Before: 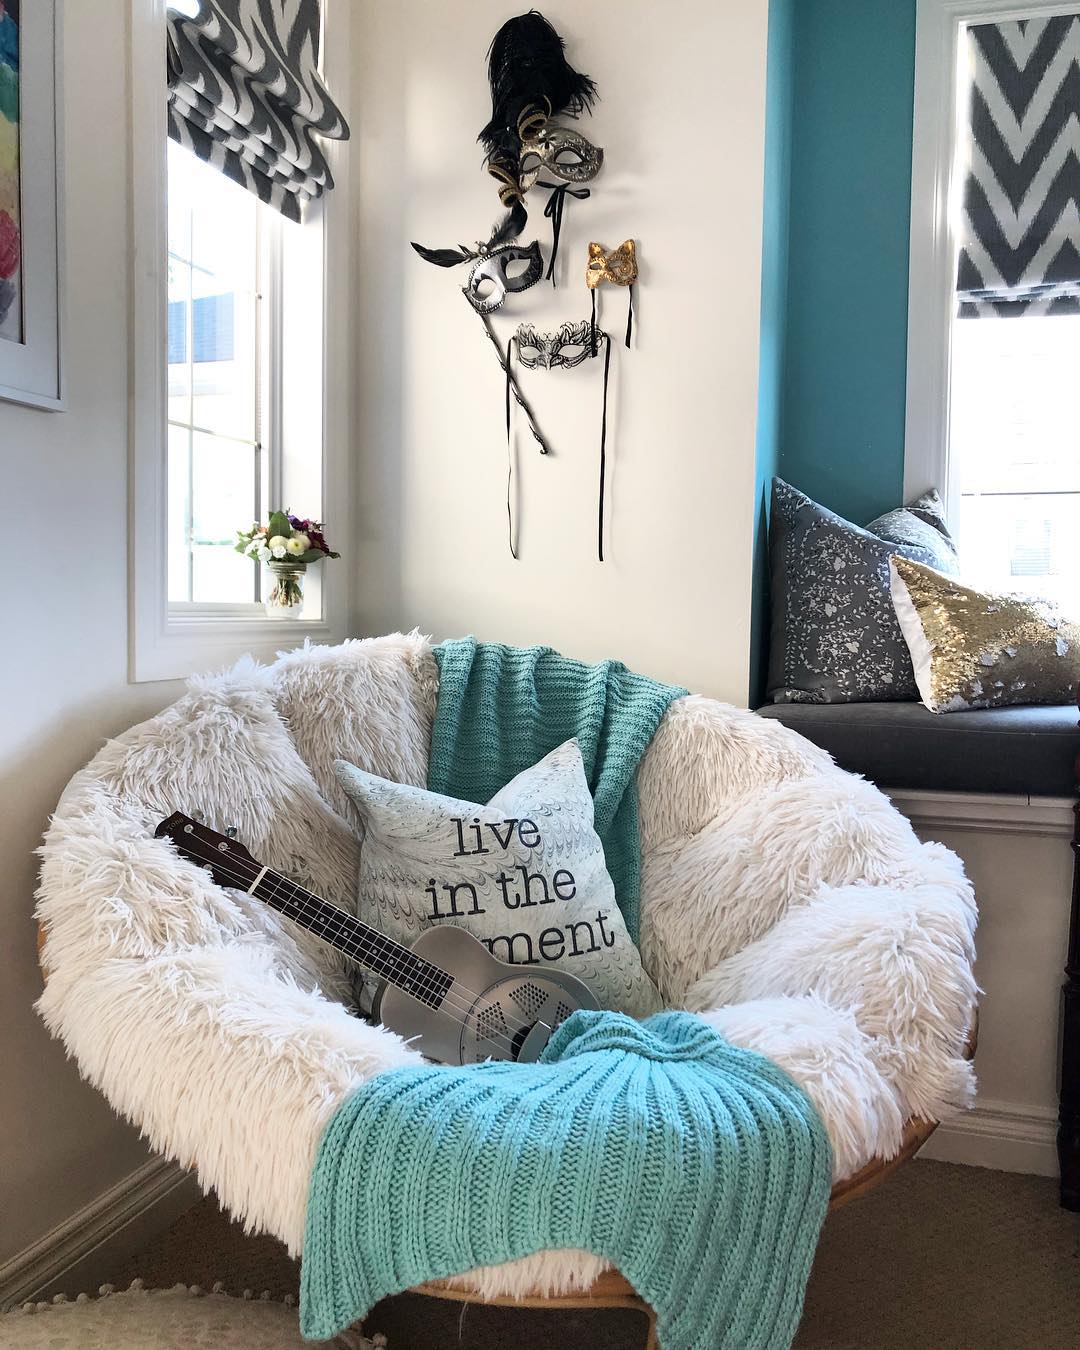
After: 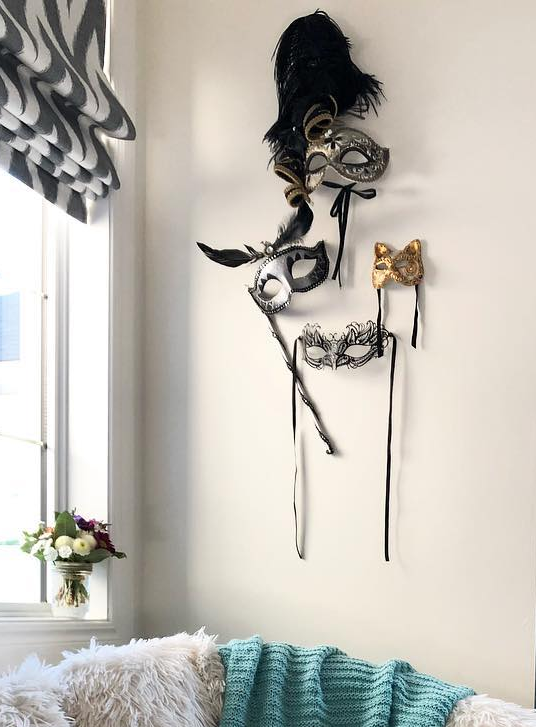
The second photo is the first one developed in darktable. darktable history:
crop: left 19.847%, right 30.514%, bottom 46.101%
